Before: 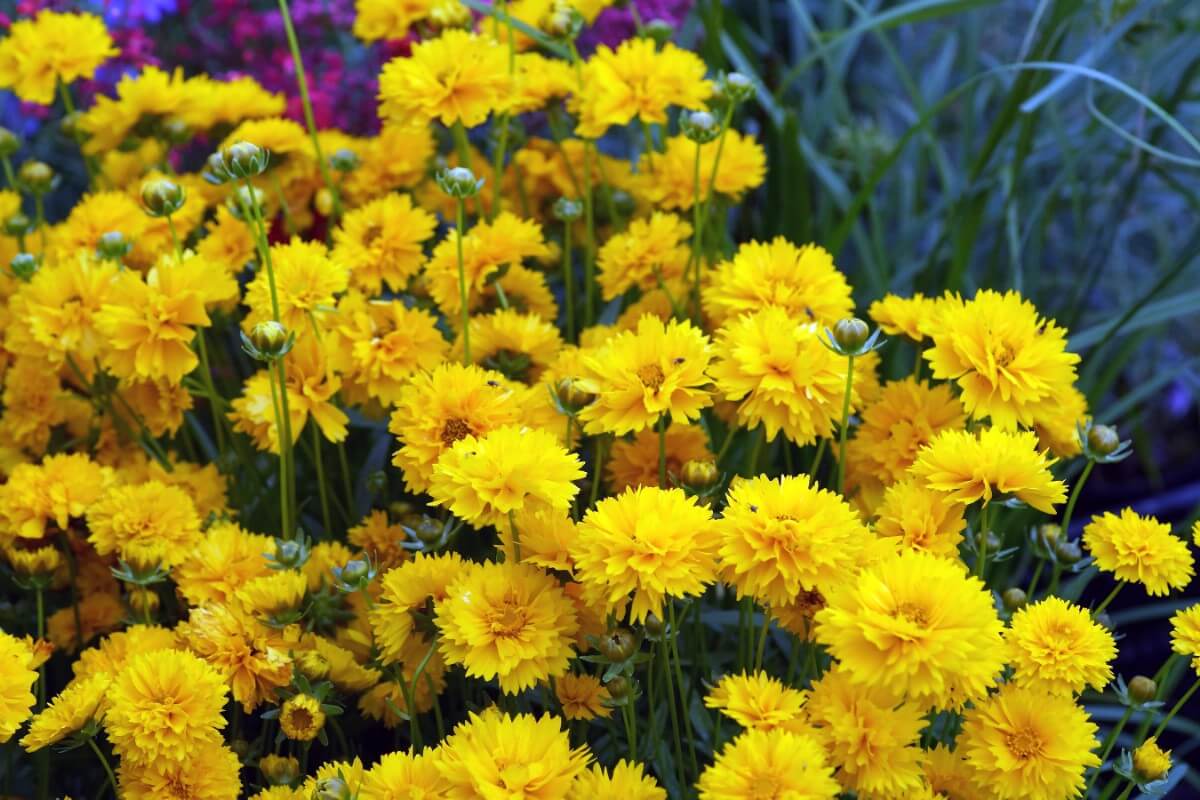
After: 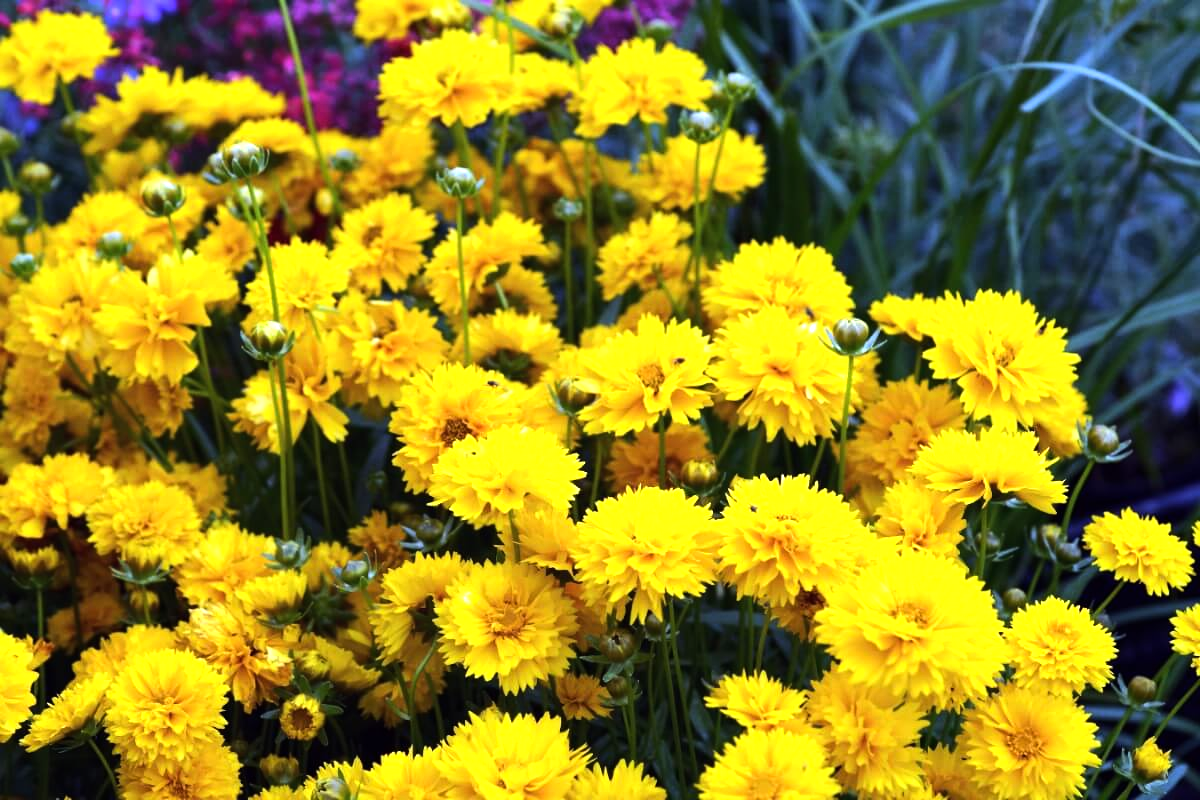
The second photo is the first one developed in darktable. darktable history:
tone equalizer: -8 EV -0.719 EV, -7 EV -0.7 EV, -6 EV -0.613 EV, -5 EV -0.376 EV, -3 EV 0.369 EV, -2 EV 0.6 EV, -1 EV 0.697 EV, +0 EV 0.744 EV, edges refinement/feathering 500, mask exposure compensation -1.57 EV, preserve details no
